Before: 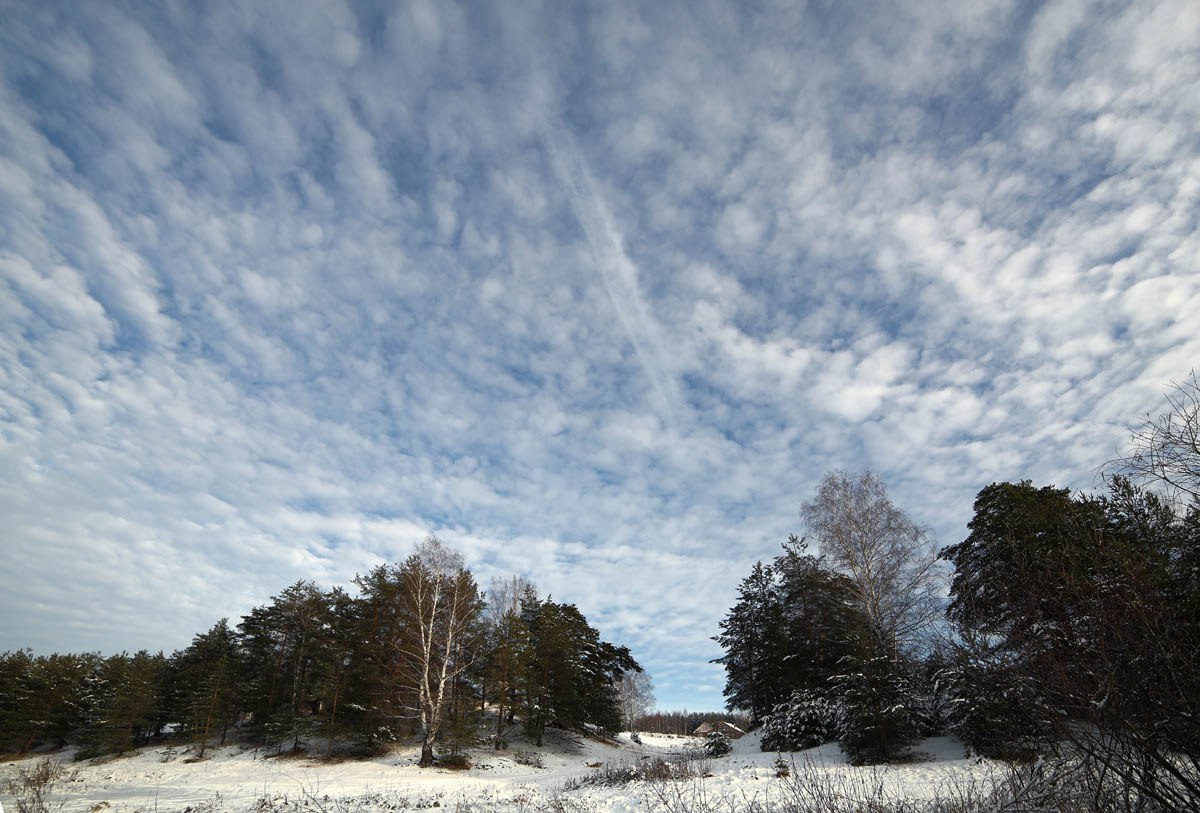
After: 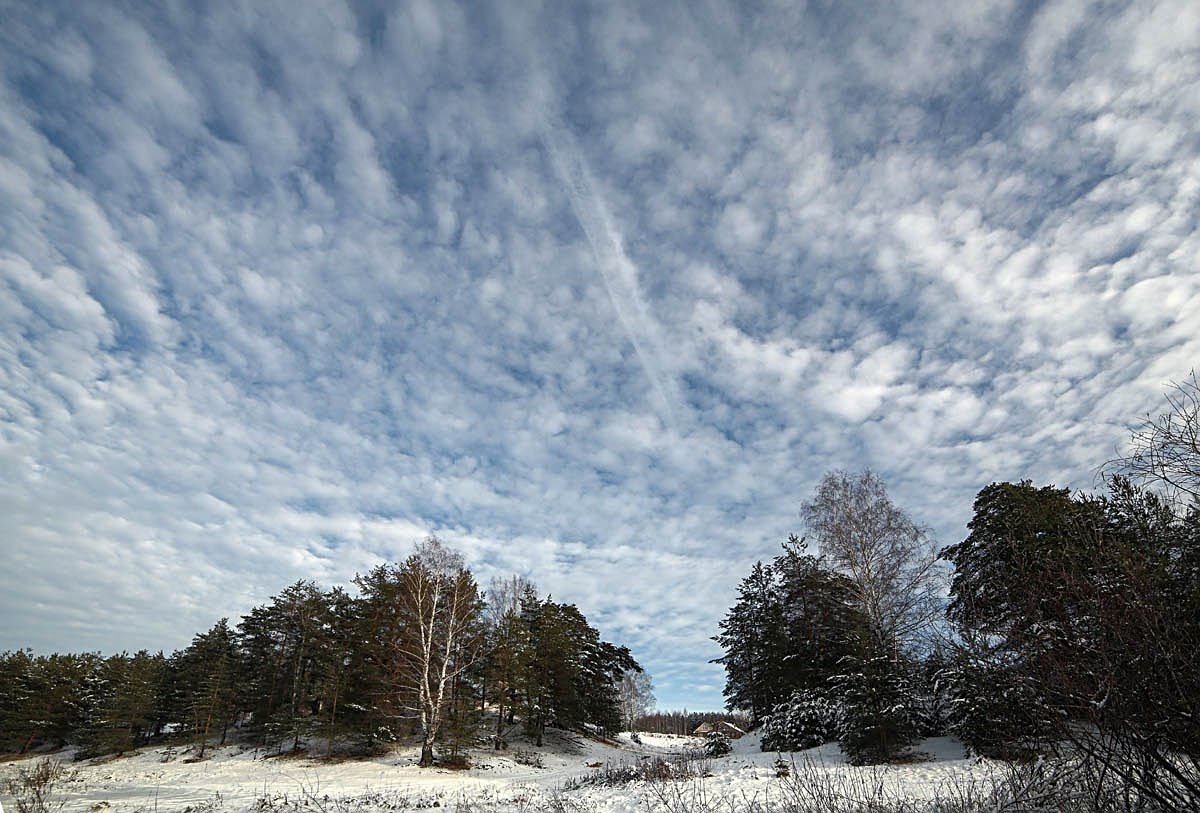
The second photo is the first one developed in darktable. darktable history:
sharpen: on, module defaults
tone equalizer: edges refinement/feathering 500, mask exposure compensation -1.57 EV, preserve details no
local contrast: on, module defaults
